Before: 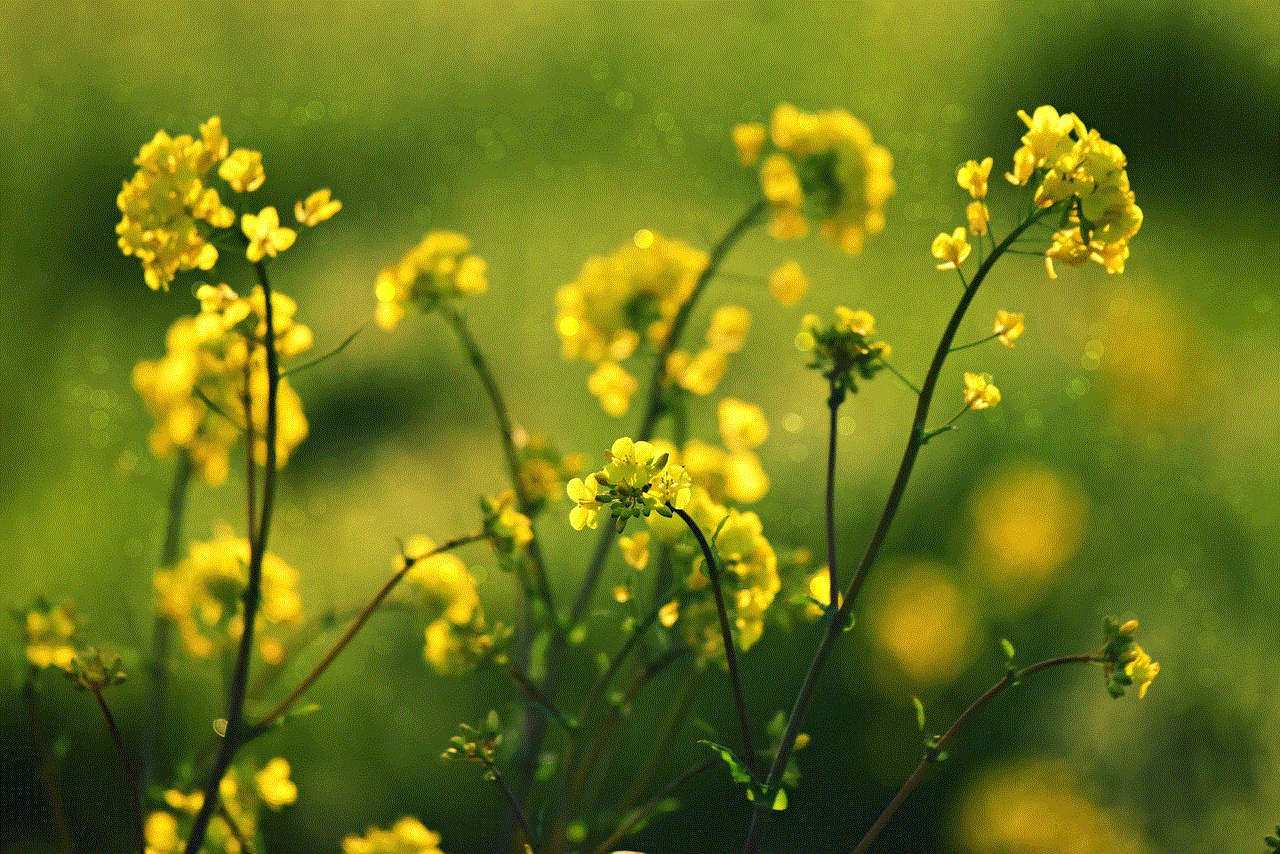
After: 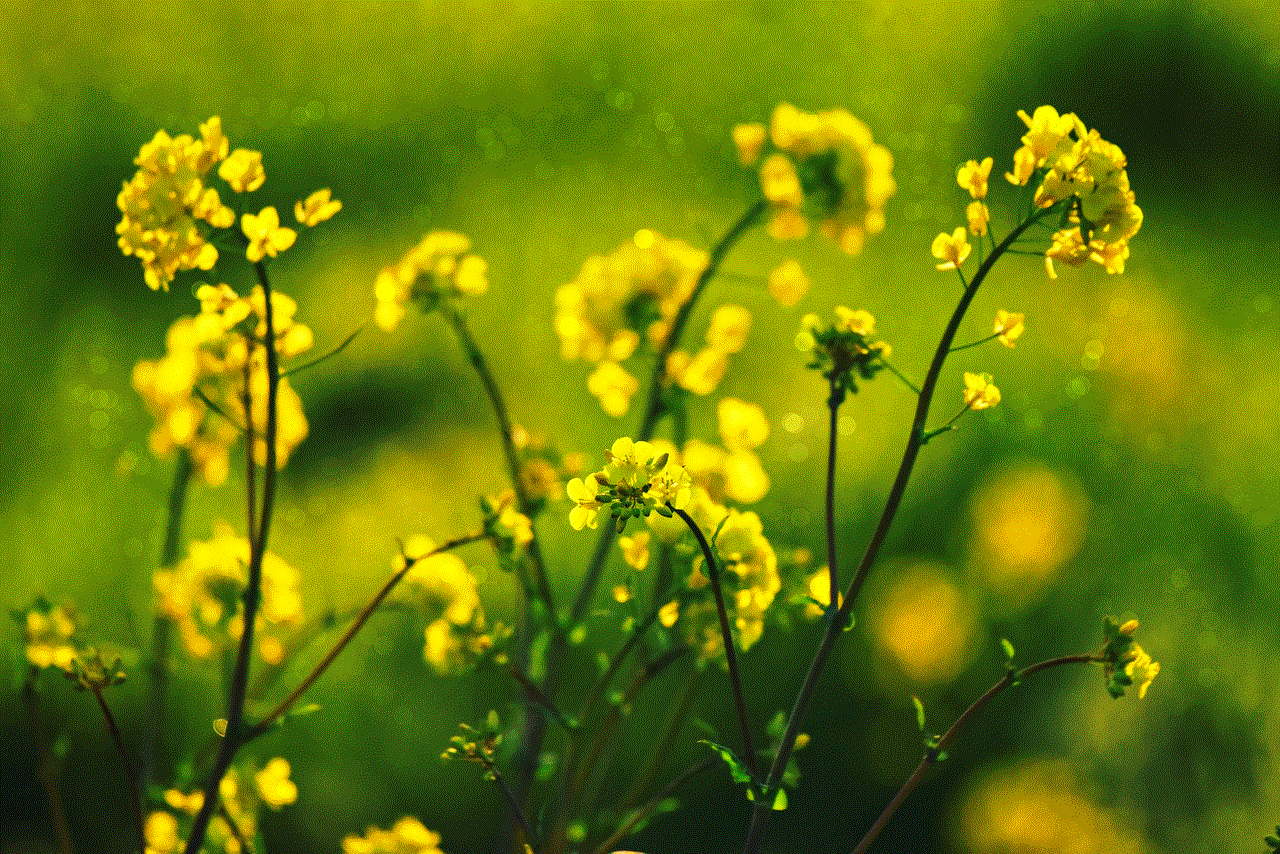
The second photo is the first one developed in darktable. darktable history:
local contrast: detail 130%
color zones: curves: ch0 [(0, 0.613) (0.01, 0.613) (0.245, 0.448) (0.498, 0.529) (0.642, 0.665) (0.879, 0.777) (0.99, 0.613)]; ch1 [(0, 0) (0.143, 0) (0.286, 0) (0.429, 0) (0.571, 0) (0.714, 0) (0.857, 0)], mix -138.01%
